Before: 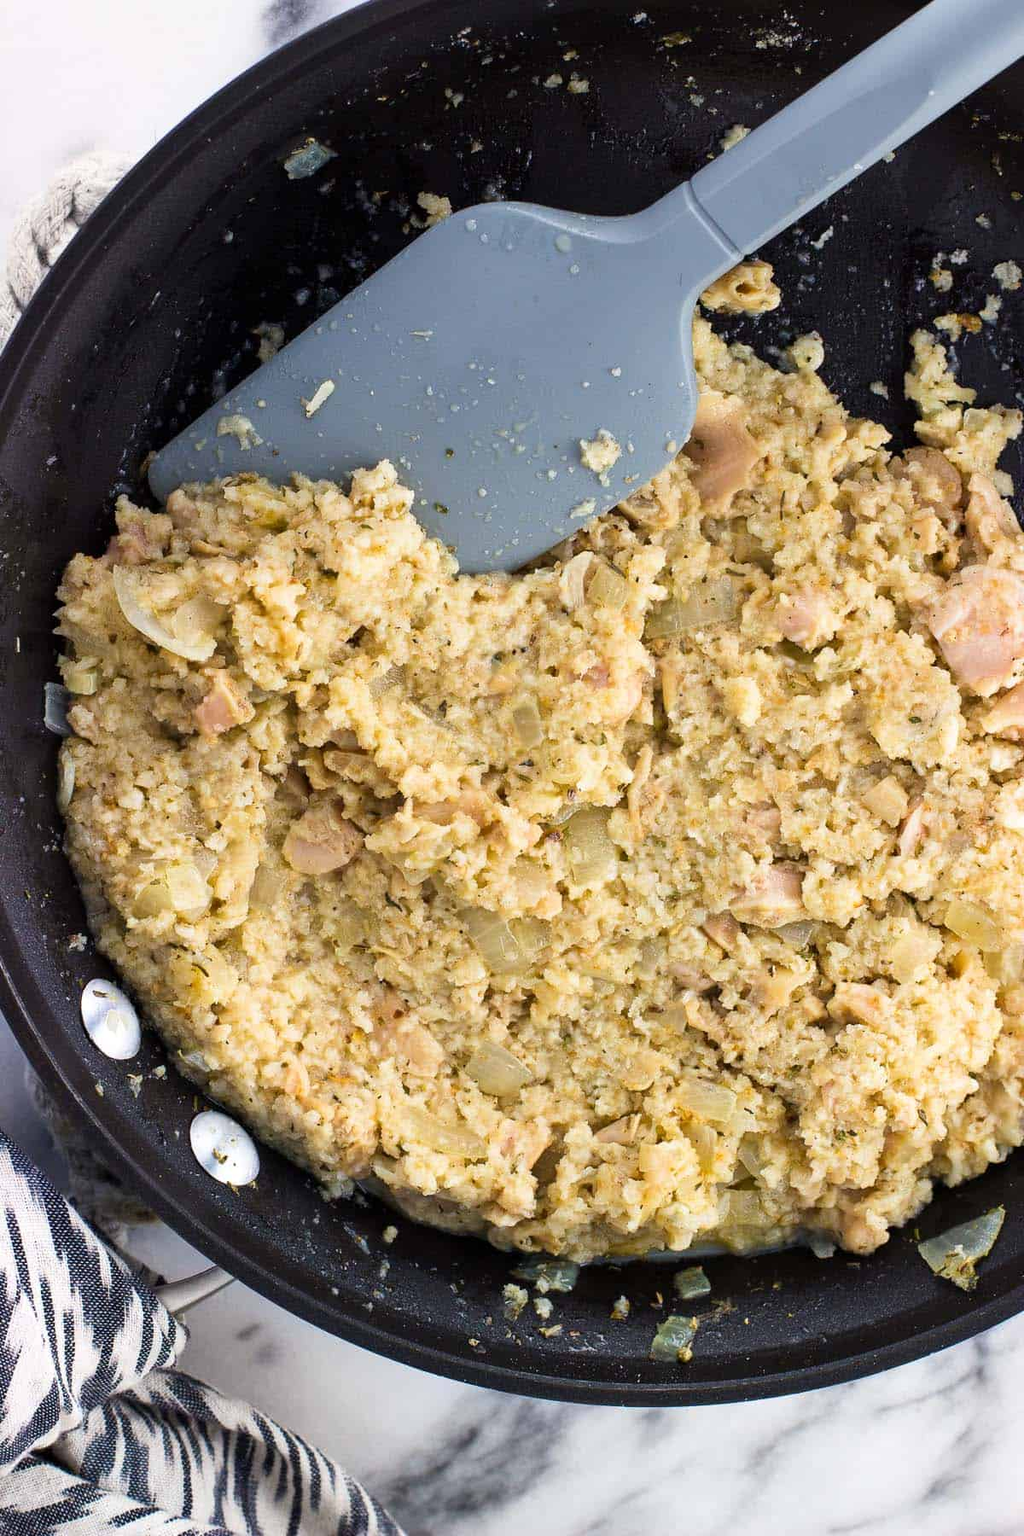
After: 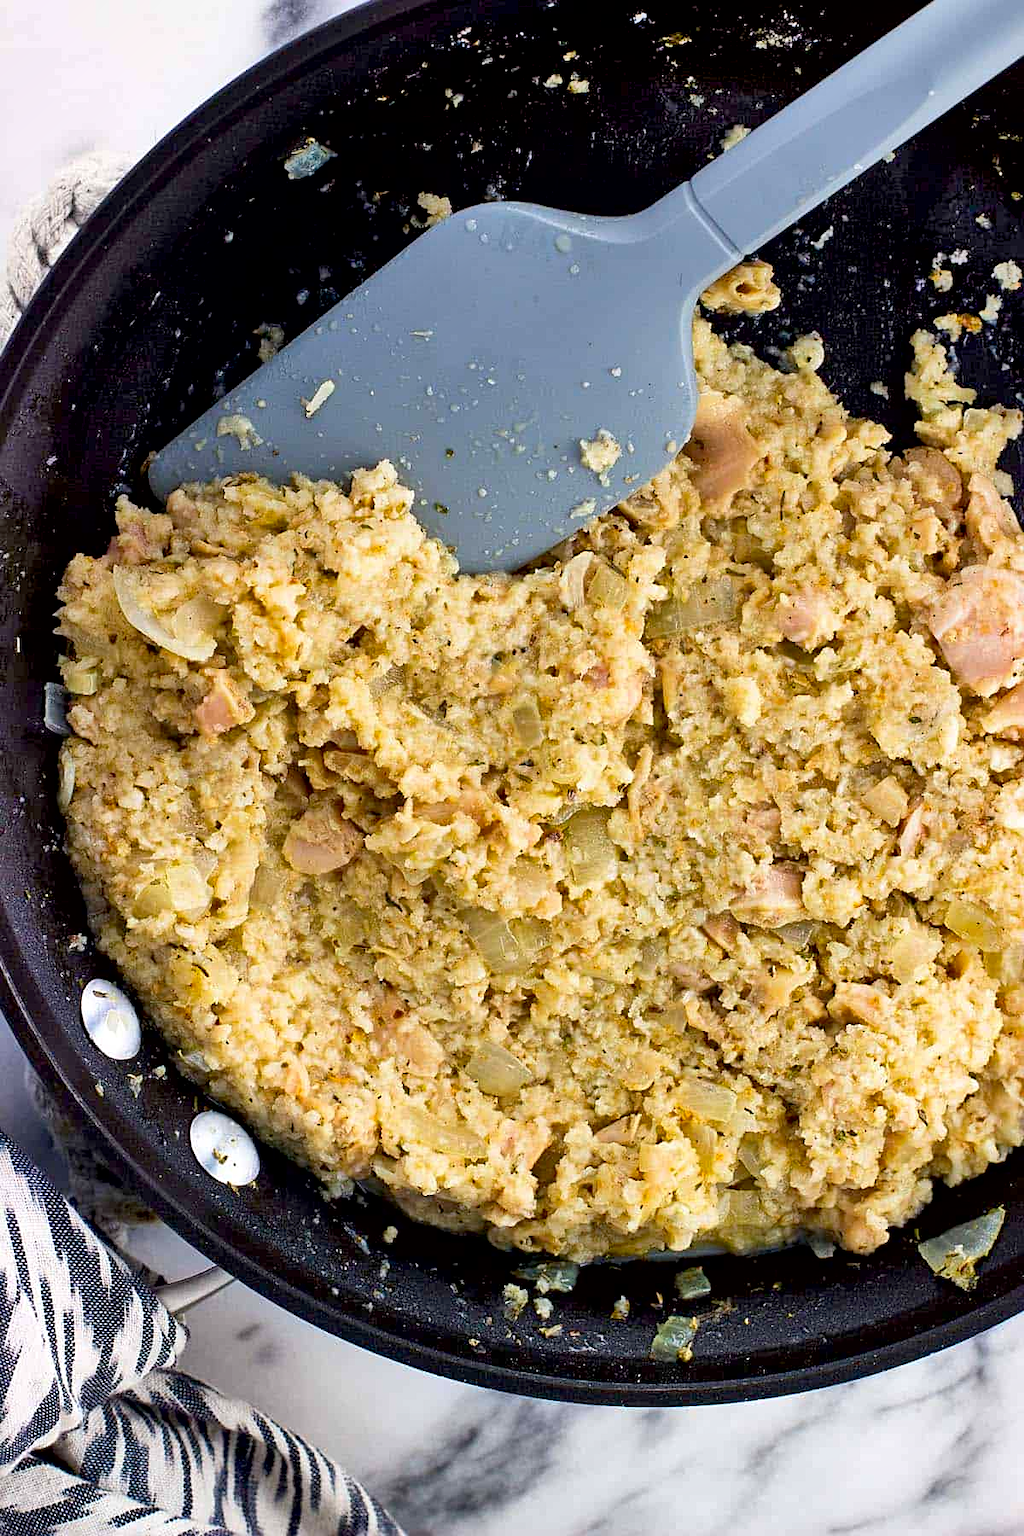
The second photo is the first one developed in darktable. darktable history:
sharpen: radius 2.13, amount 0.379, threshold 0.23
exposure: black level correction 0.01, exposure 0.015 EV, compensate highlight preservation false
contrast brightness saturation: saturation 0.181
shadows and highlights: shadows 48.75, highlights -42.23, soften with gaussian
